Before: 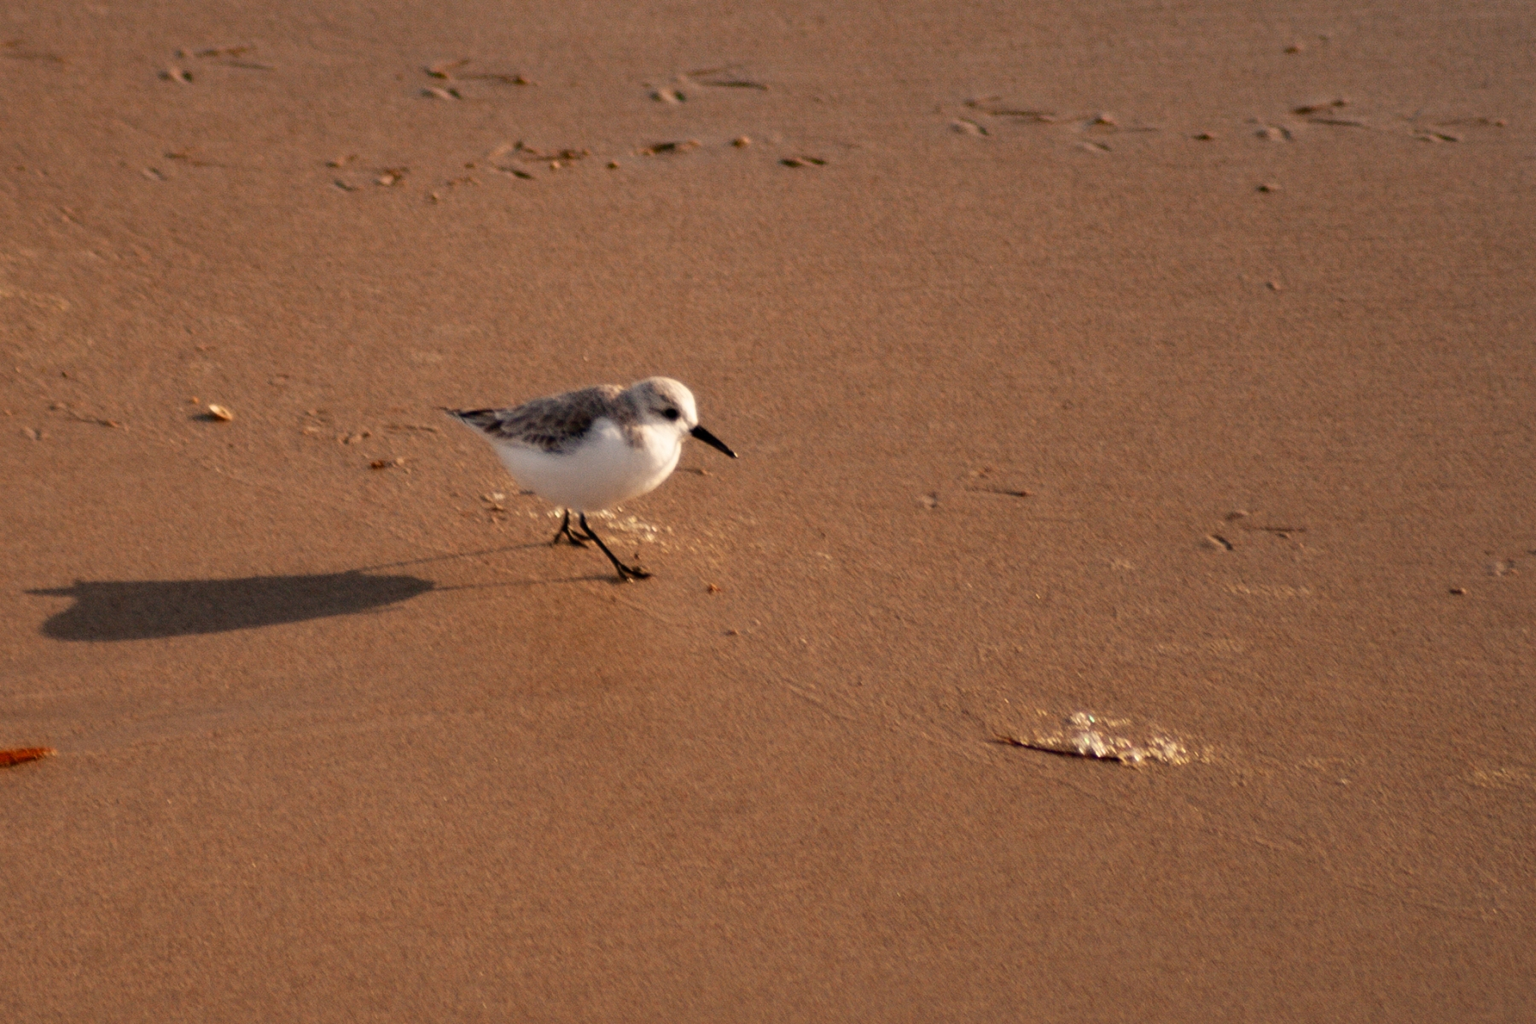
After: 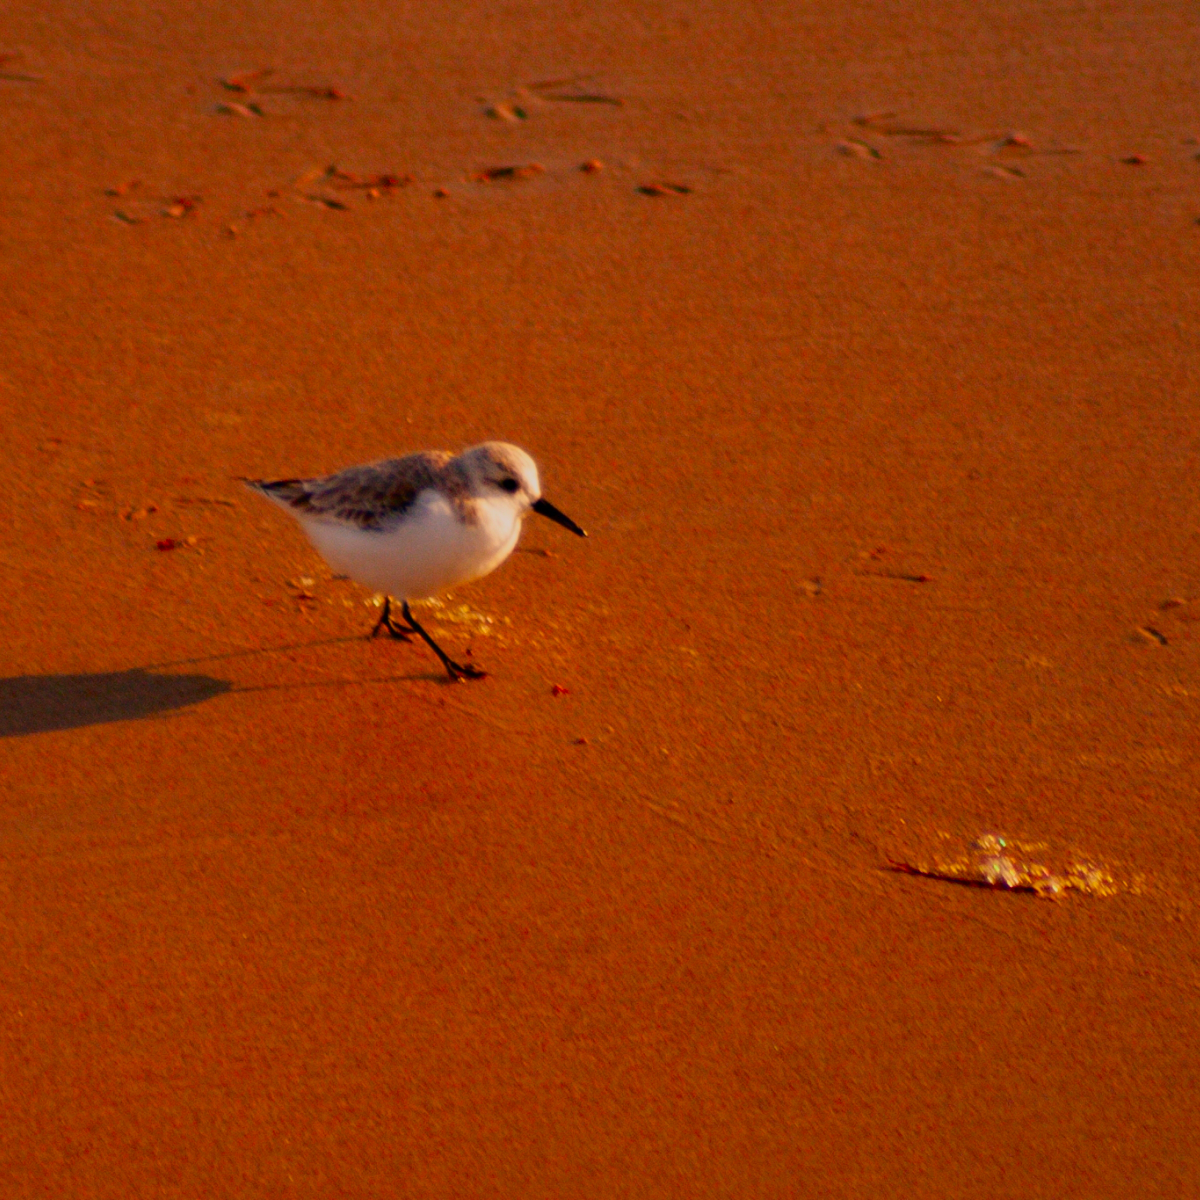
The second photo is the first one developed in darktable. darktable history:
color correction: highlights a* 1.5, highlights b* -1.69, saturation 2.53
exposure: exposure -0.597 EV, compensate exposure bias true, compensate highlight preservation false
crop: left 15.415%, right 17.891%
